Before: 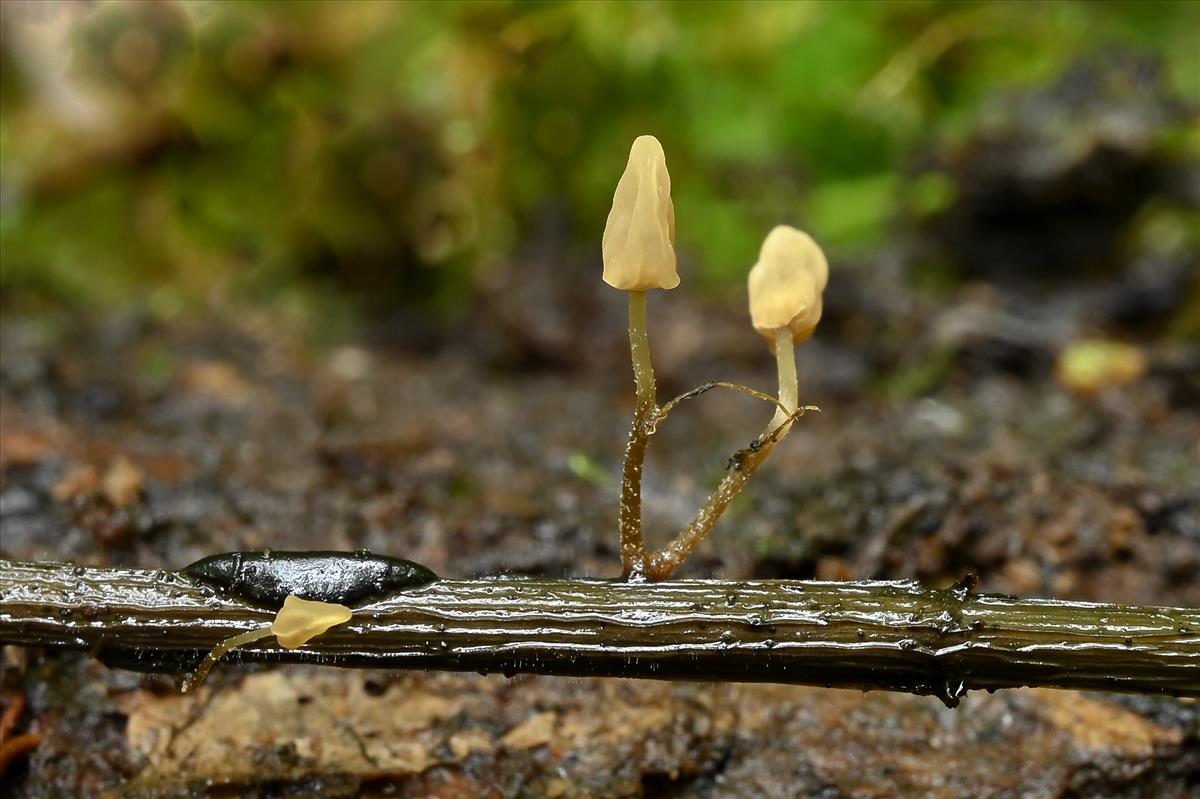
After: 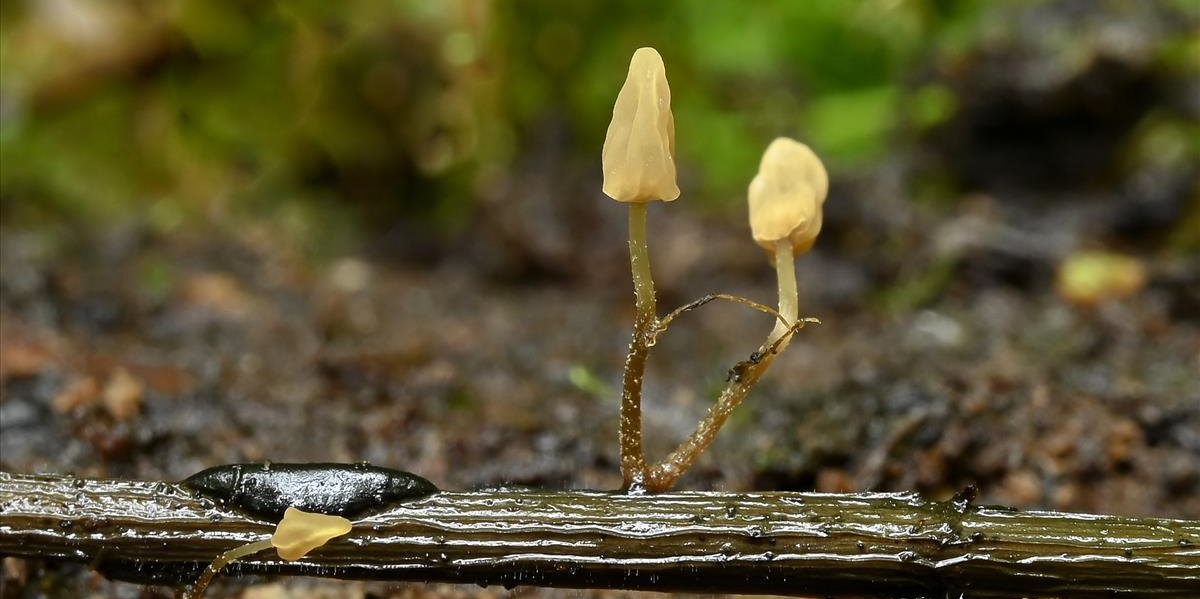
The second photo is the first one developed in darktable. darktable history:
crop: top 11.016%, bottom 13.933%
contrast equalizer: octaves 7, y [[0.5 ×4, 0.524, 0.59], [0.5 ×6], [0.5 ×6], [0, 0, 0, 0.01, 0.045, 0.012], [0, 0, 0, 0.044, 0.195, 0.131]], mix 0.153
